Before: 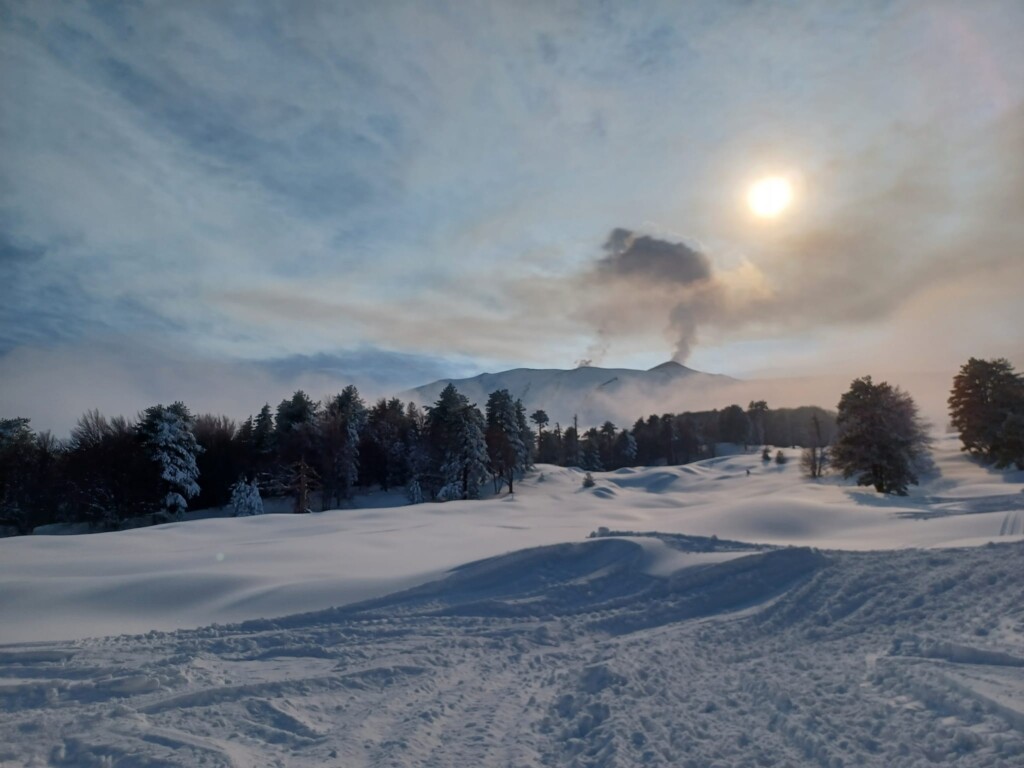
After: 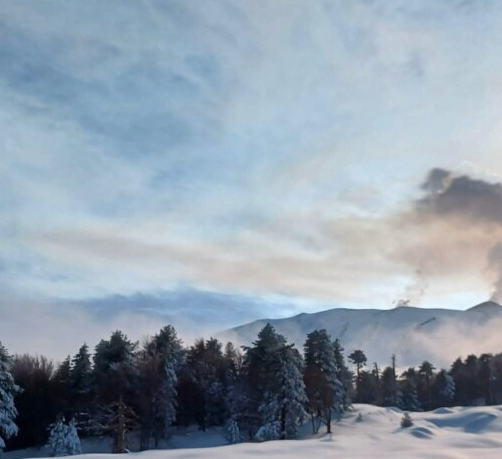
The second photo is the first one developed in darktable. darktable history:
shadows and highlights: shadows 36.92, highlights -27.52, soften with gaussian
exposure: exposure 0.718 EV, compensate exposure bias true, compensate highlight preservation false
crop: left 17.792%, top 7.918%, right 33.09%, bottom 32.21%
